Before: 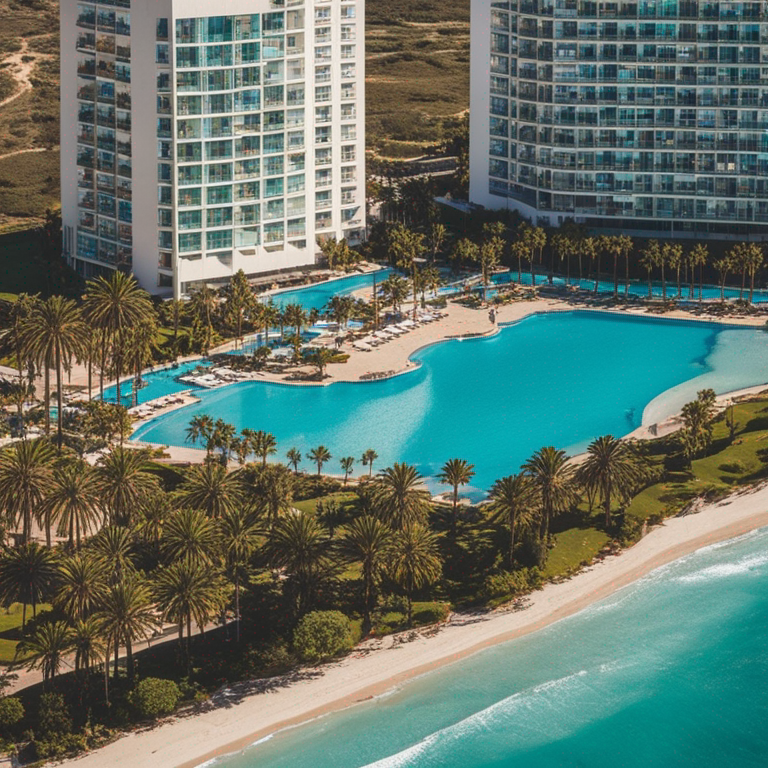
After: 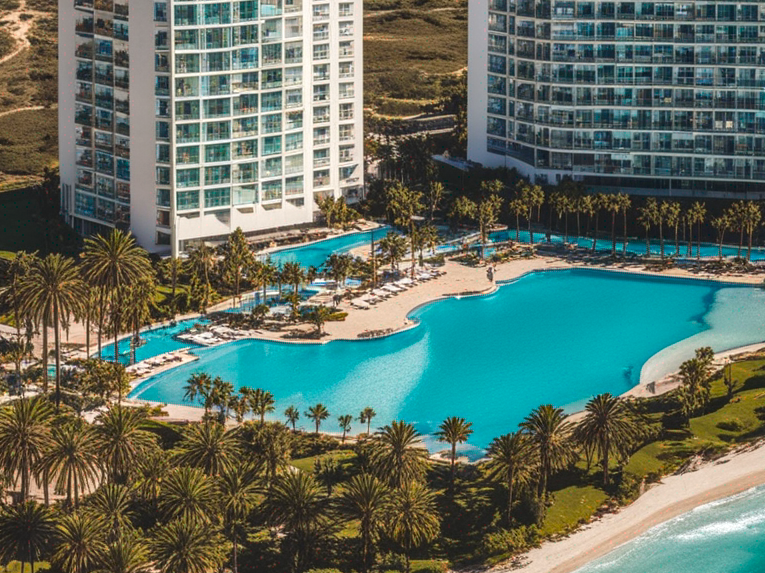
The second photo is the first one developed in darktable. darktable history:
local contrast: detail 130%
crop: left 0.387%, top 5.469%, bottom 19.809%
tone equalizer: on, module defaults
color balance: output saturation 110%
